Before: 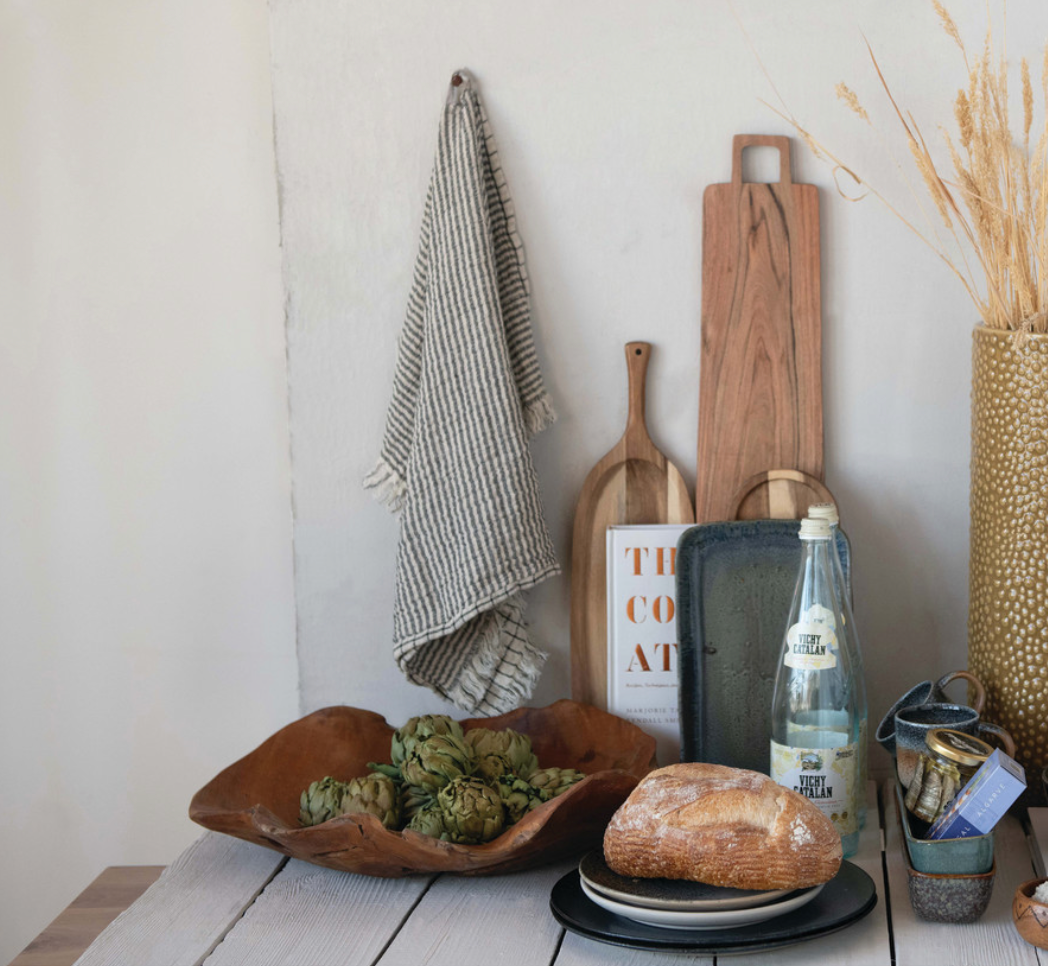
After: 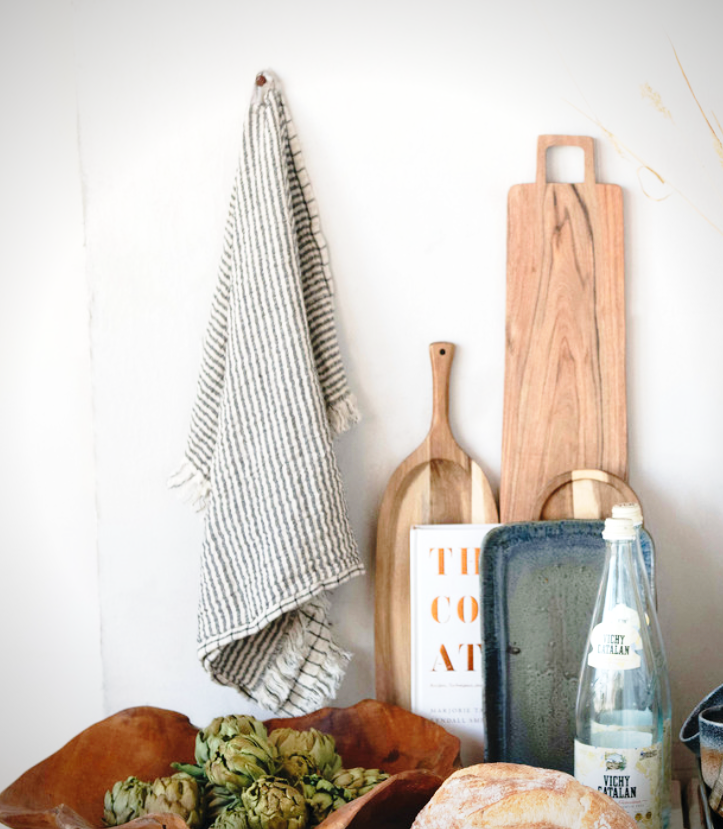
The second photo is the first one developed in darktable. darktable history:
base curve: curves: ch0 [(0, 0) (0.028, 0.03) (0.121, 0.232) (0.46, 0.748) (0.859, 0.968) (1, 1)], preserve colors none
exposure: black level correction 0.001, exposure 0.498 EV, compensate highlight preservation false
vignetting: fall-off radius 61.13%, saturation 0.002
crop: left 18.765%, right 12.19%, bottom 14.178%
